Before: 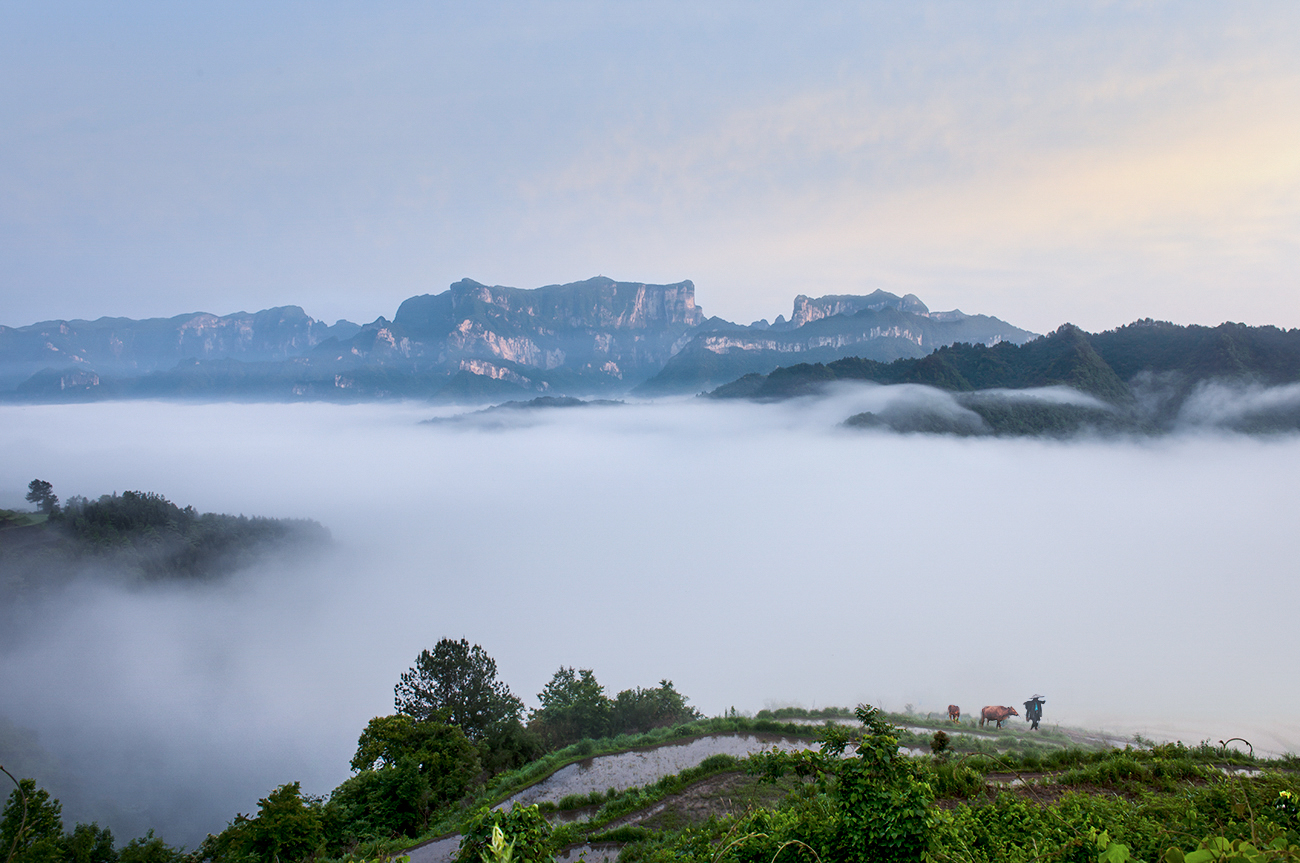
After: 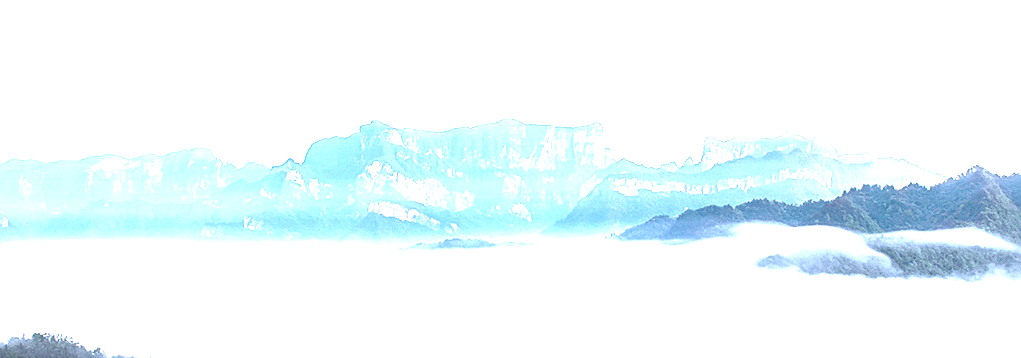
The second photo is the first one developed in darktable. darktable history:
crop: left 7.036%, top 18.398%, right 14.379%, bottom 40.043%
local contrast: on, module defaults
exposure: black level correction 0, exposure 2.138 EV, compensate exposure bias true, compensate highlight preservation false
sharpen: on, module defaults
white balance: red 1.004, blue 1.024
